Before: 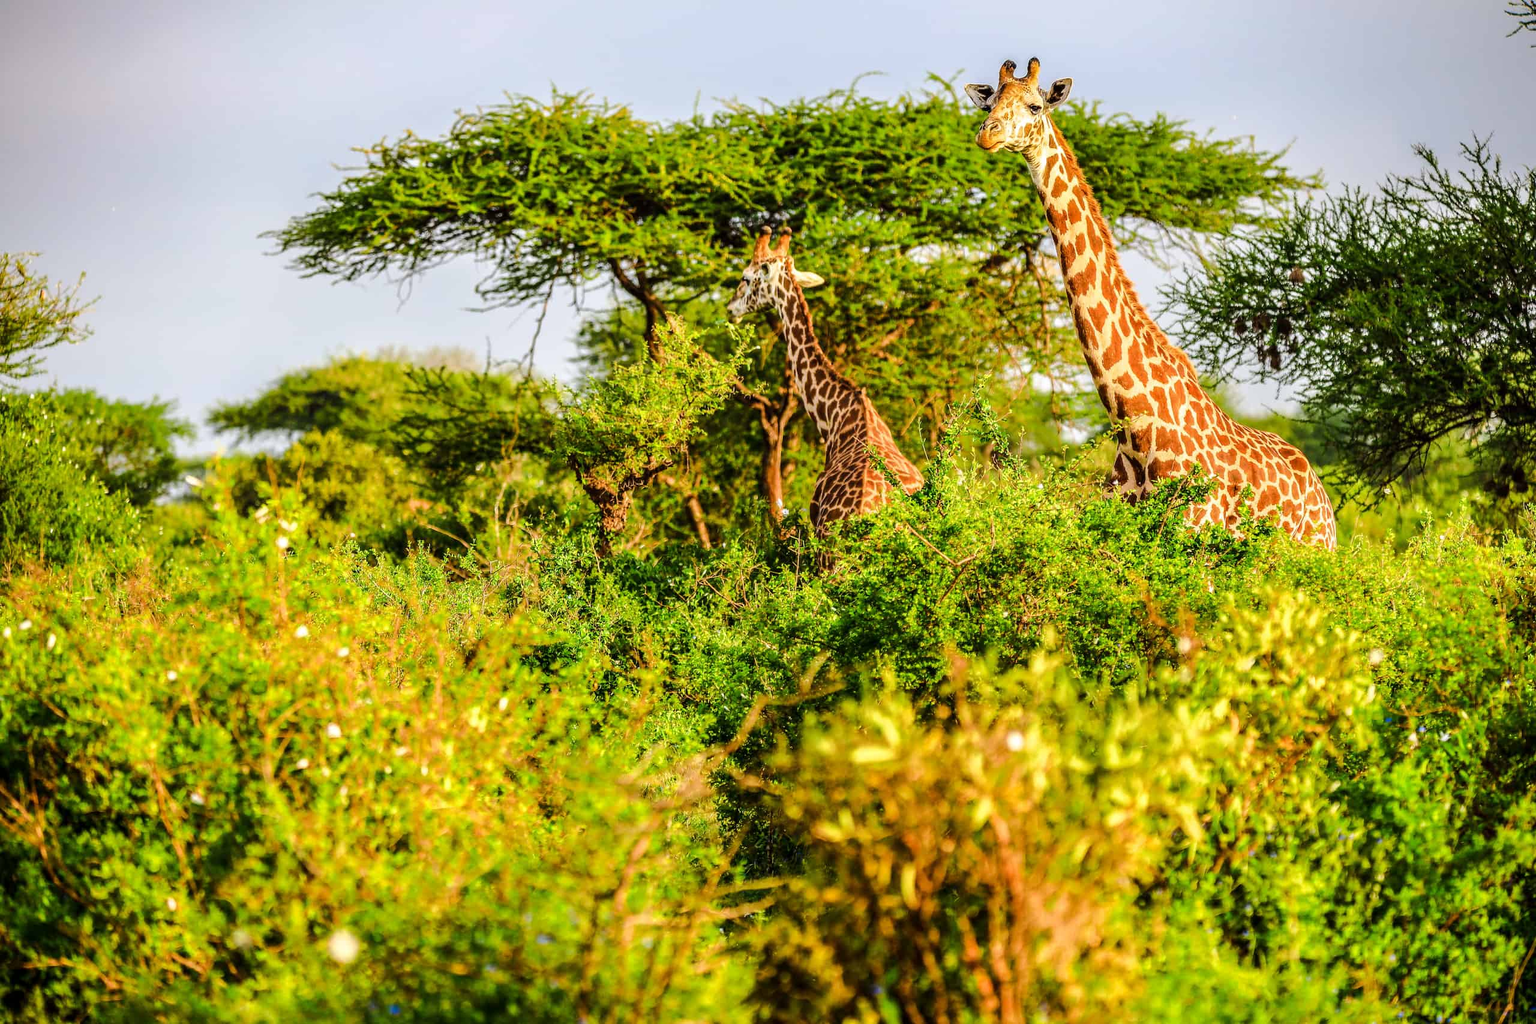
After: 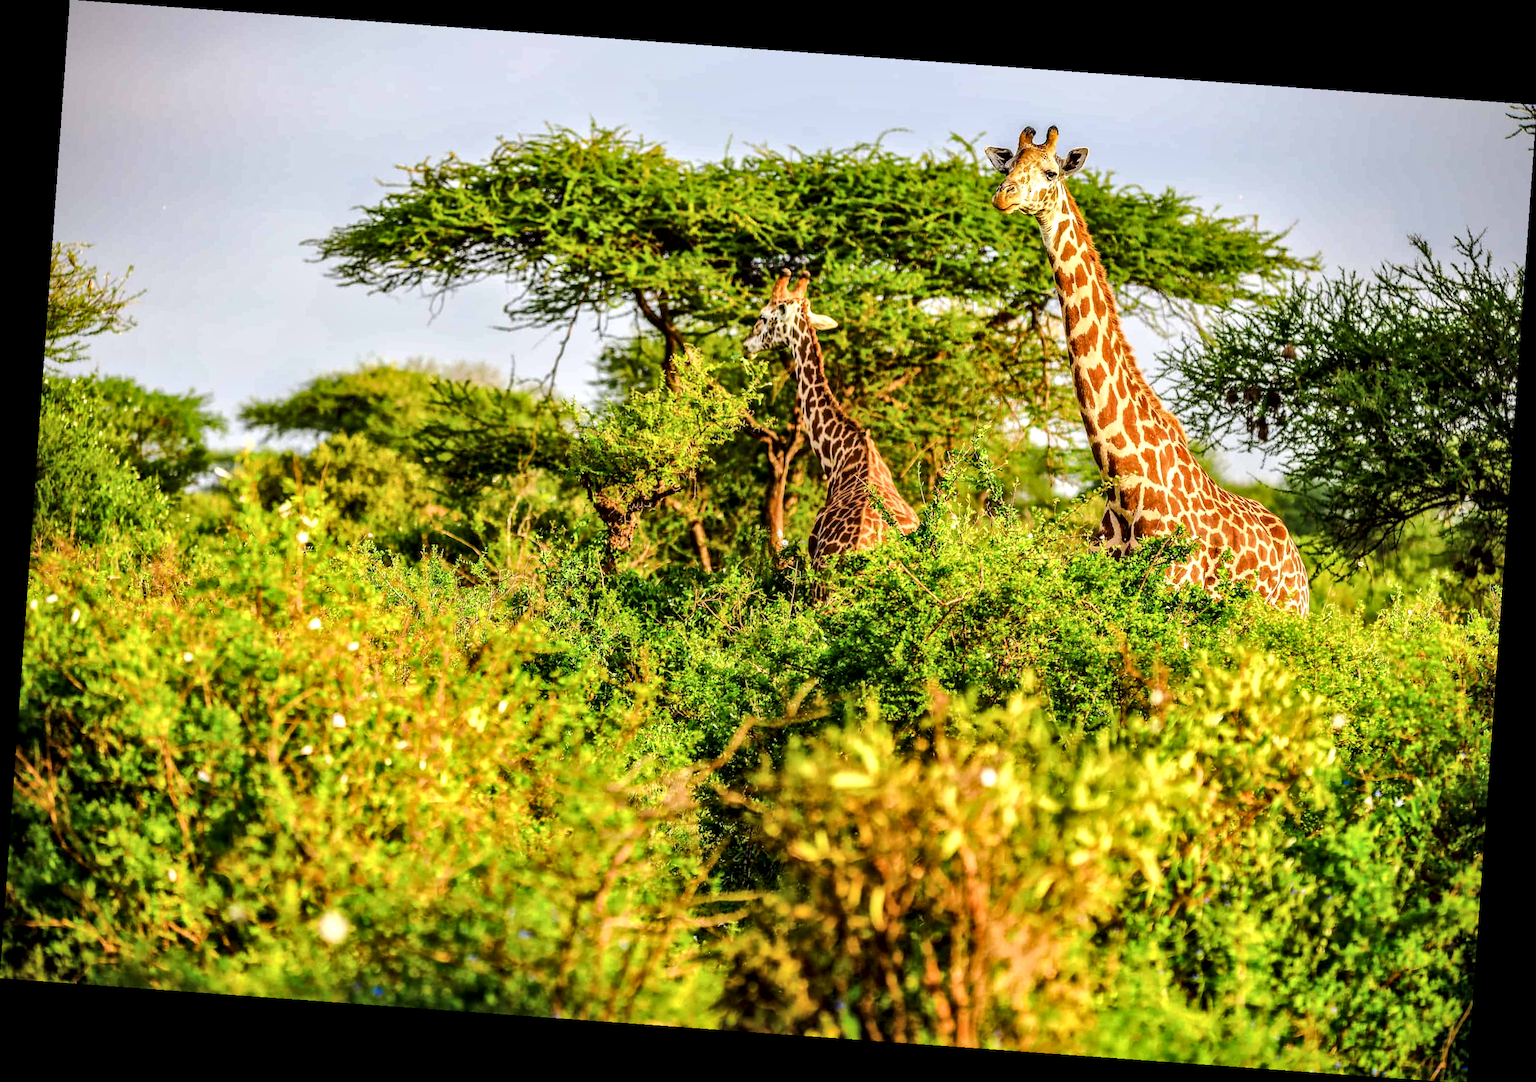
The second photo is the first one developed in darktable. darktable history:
rotate and perspective: rotation 4.1°, automatic cropping off
local contrast: mode bilateral grid, contrast 25, coarseness 47, detail 151%, midtone range 0.2
